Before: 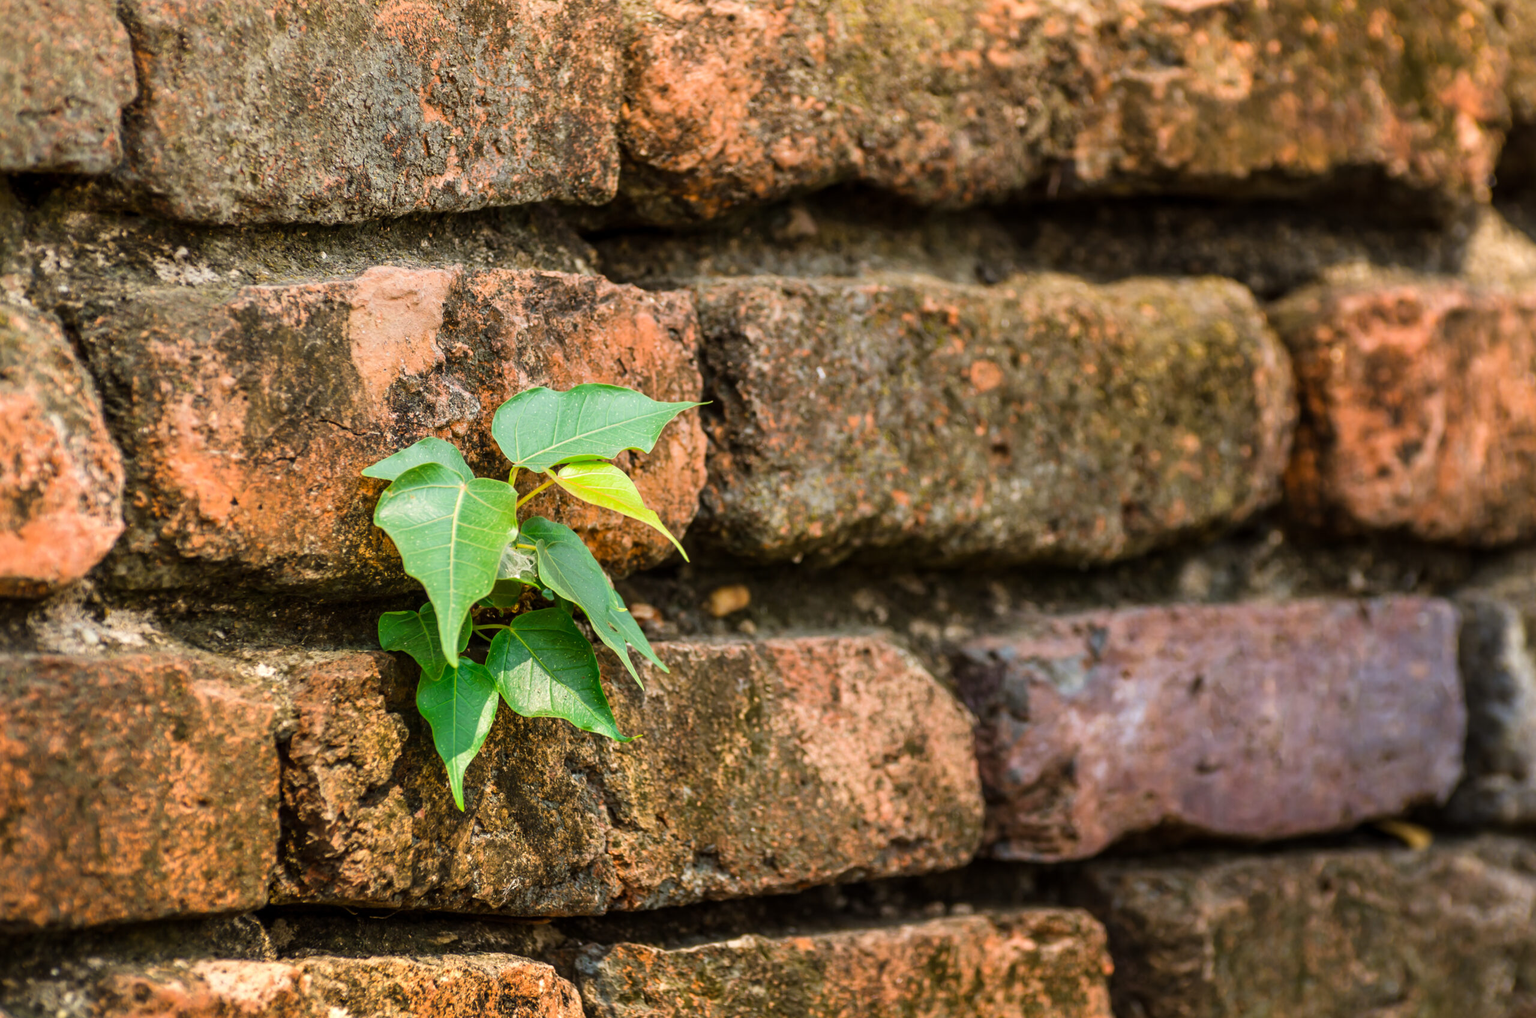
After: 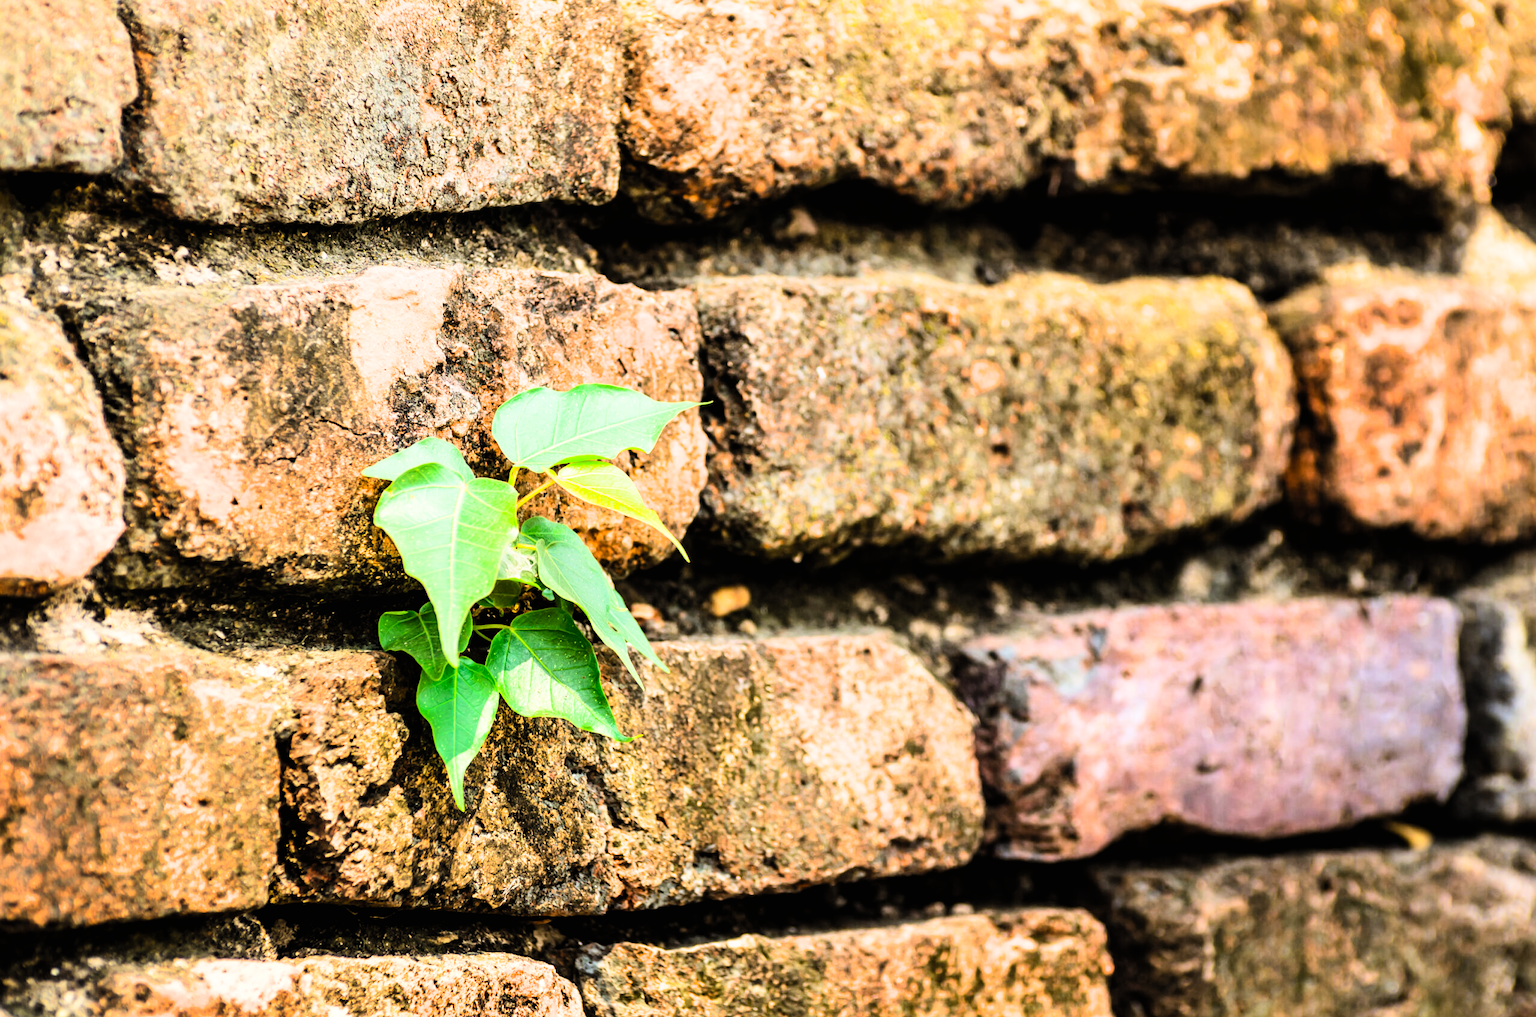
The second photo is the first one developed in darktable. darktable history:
exposure: black level correction 0, exposure 0.877 EV, compensate exposure bias true, compensate highlight preservation false
filmic rgb: black relative exposure -5 EV, white relative exposure 3.5 EV, hardness 3.19, contrast 1.4, highlights saturation mix -50%
contrast brightness saturation: contrast 0.2, brightness 0.16, saturation 0.22
